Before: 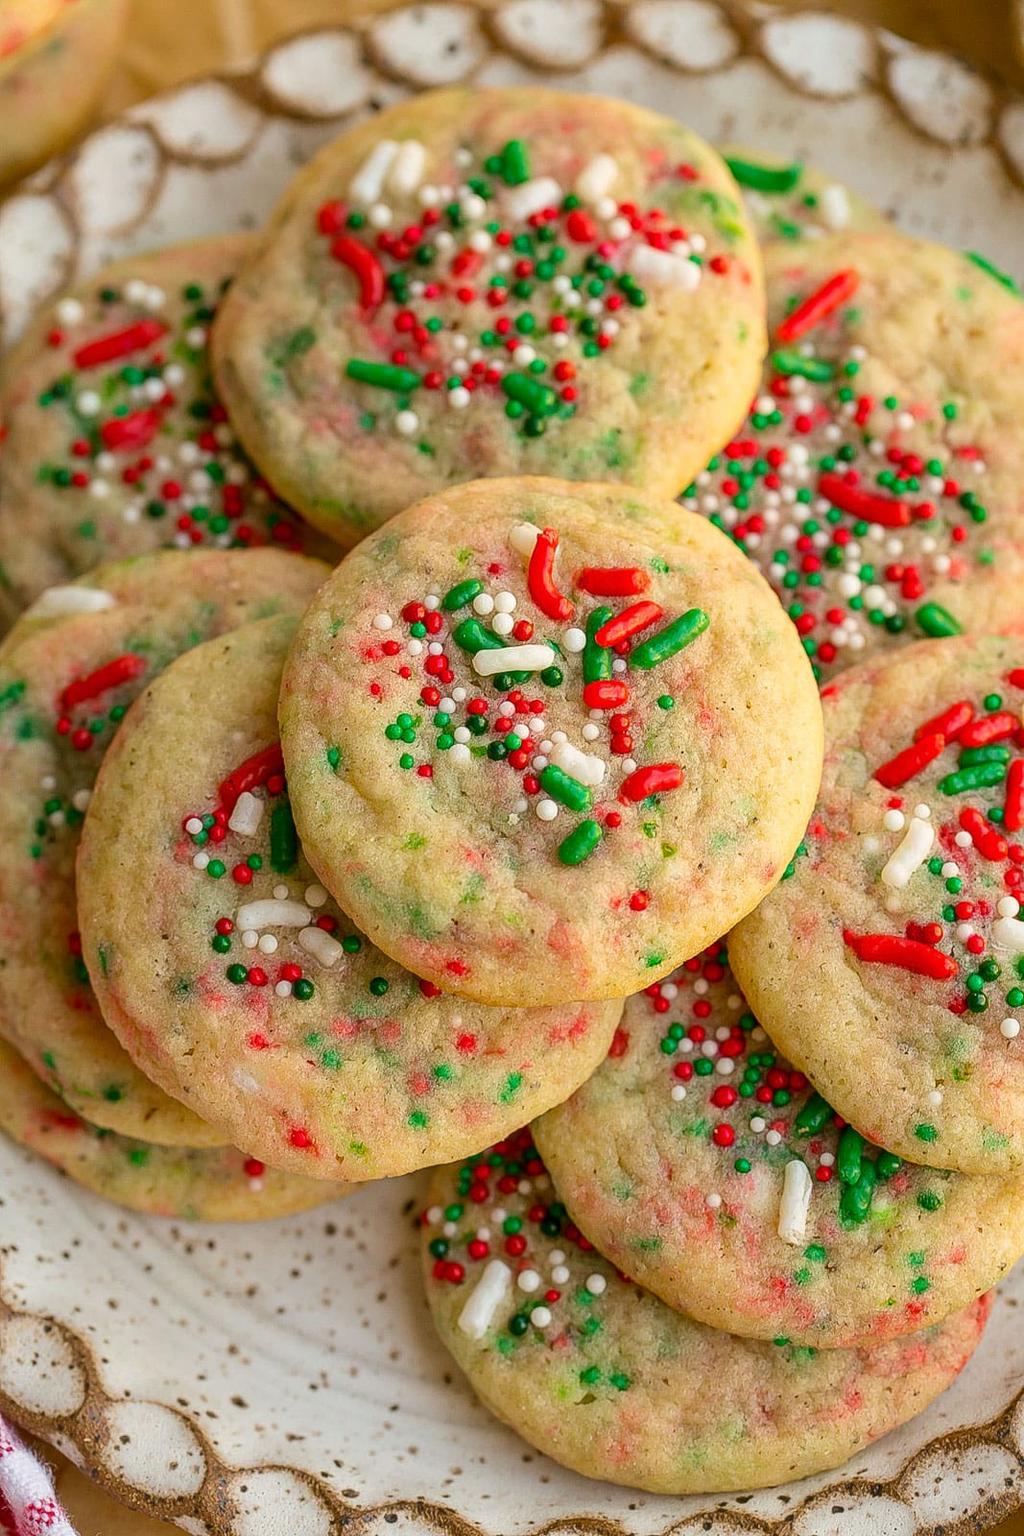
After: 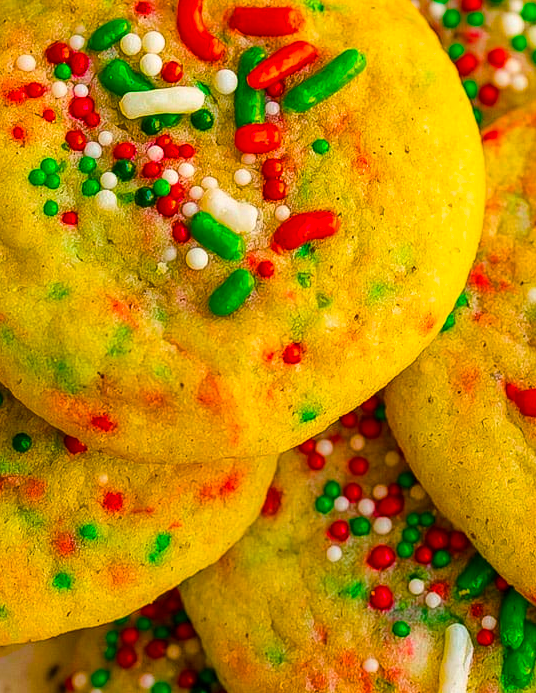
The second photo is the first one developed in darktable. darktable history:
crop: left 35.03%, top 36.625%, right 14.663%, bottom 20.057%
color balance rgb: linear chroma grading › global chroma 42%, perceptual saturation grading › global saturation 42%, global vibrance 33%
